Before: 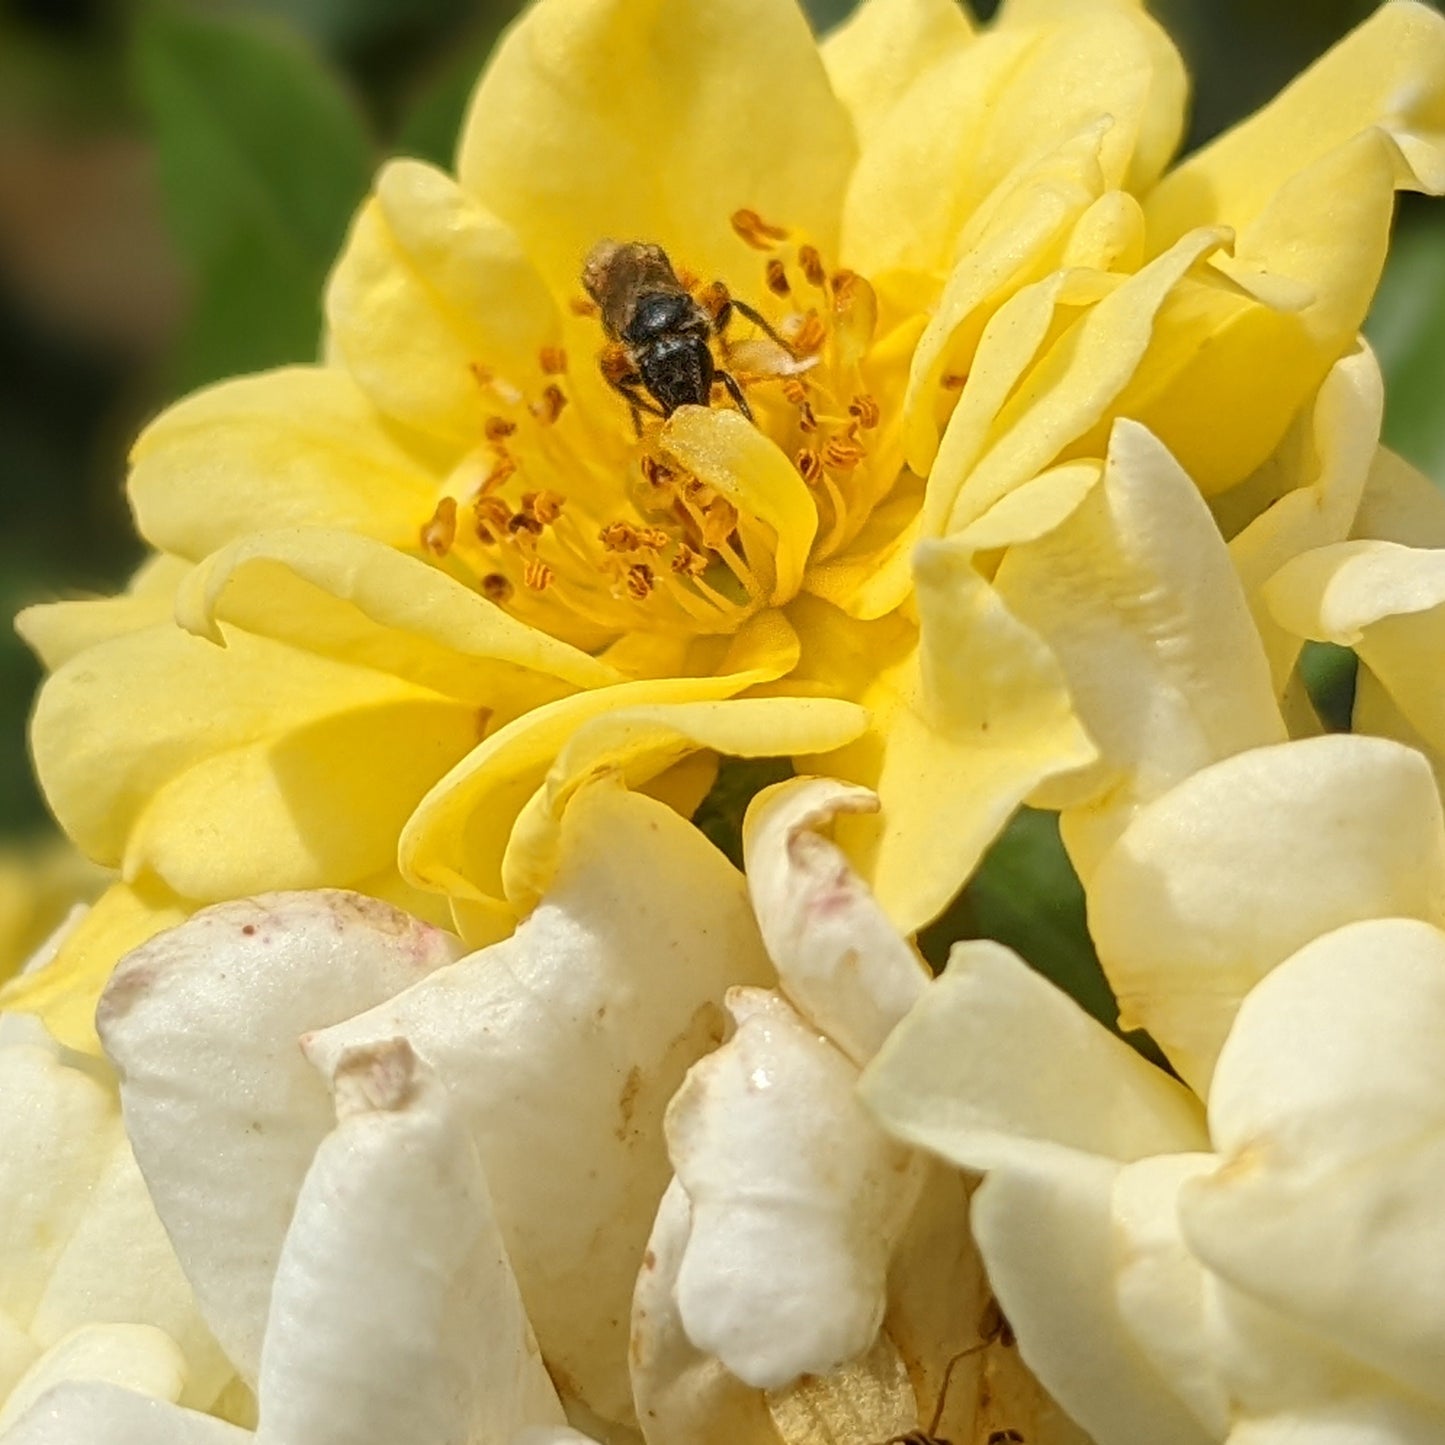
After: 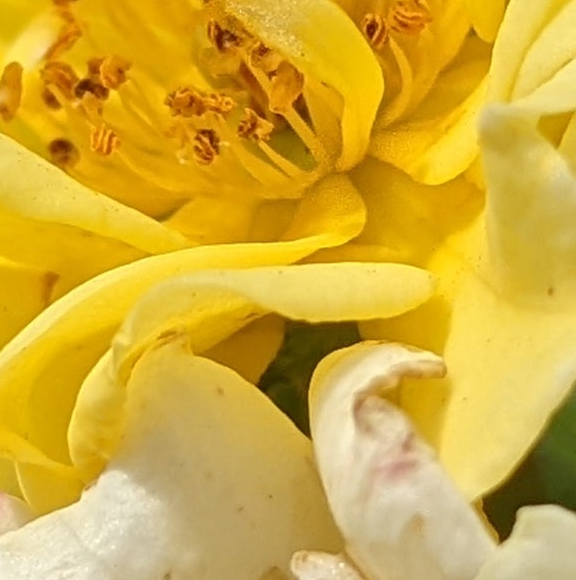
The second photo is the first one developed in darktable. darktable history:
crop: left 30.078%, top 30.107%, right 30.052%, bottom 29.697%
